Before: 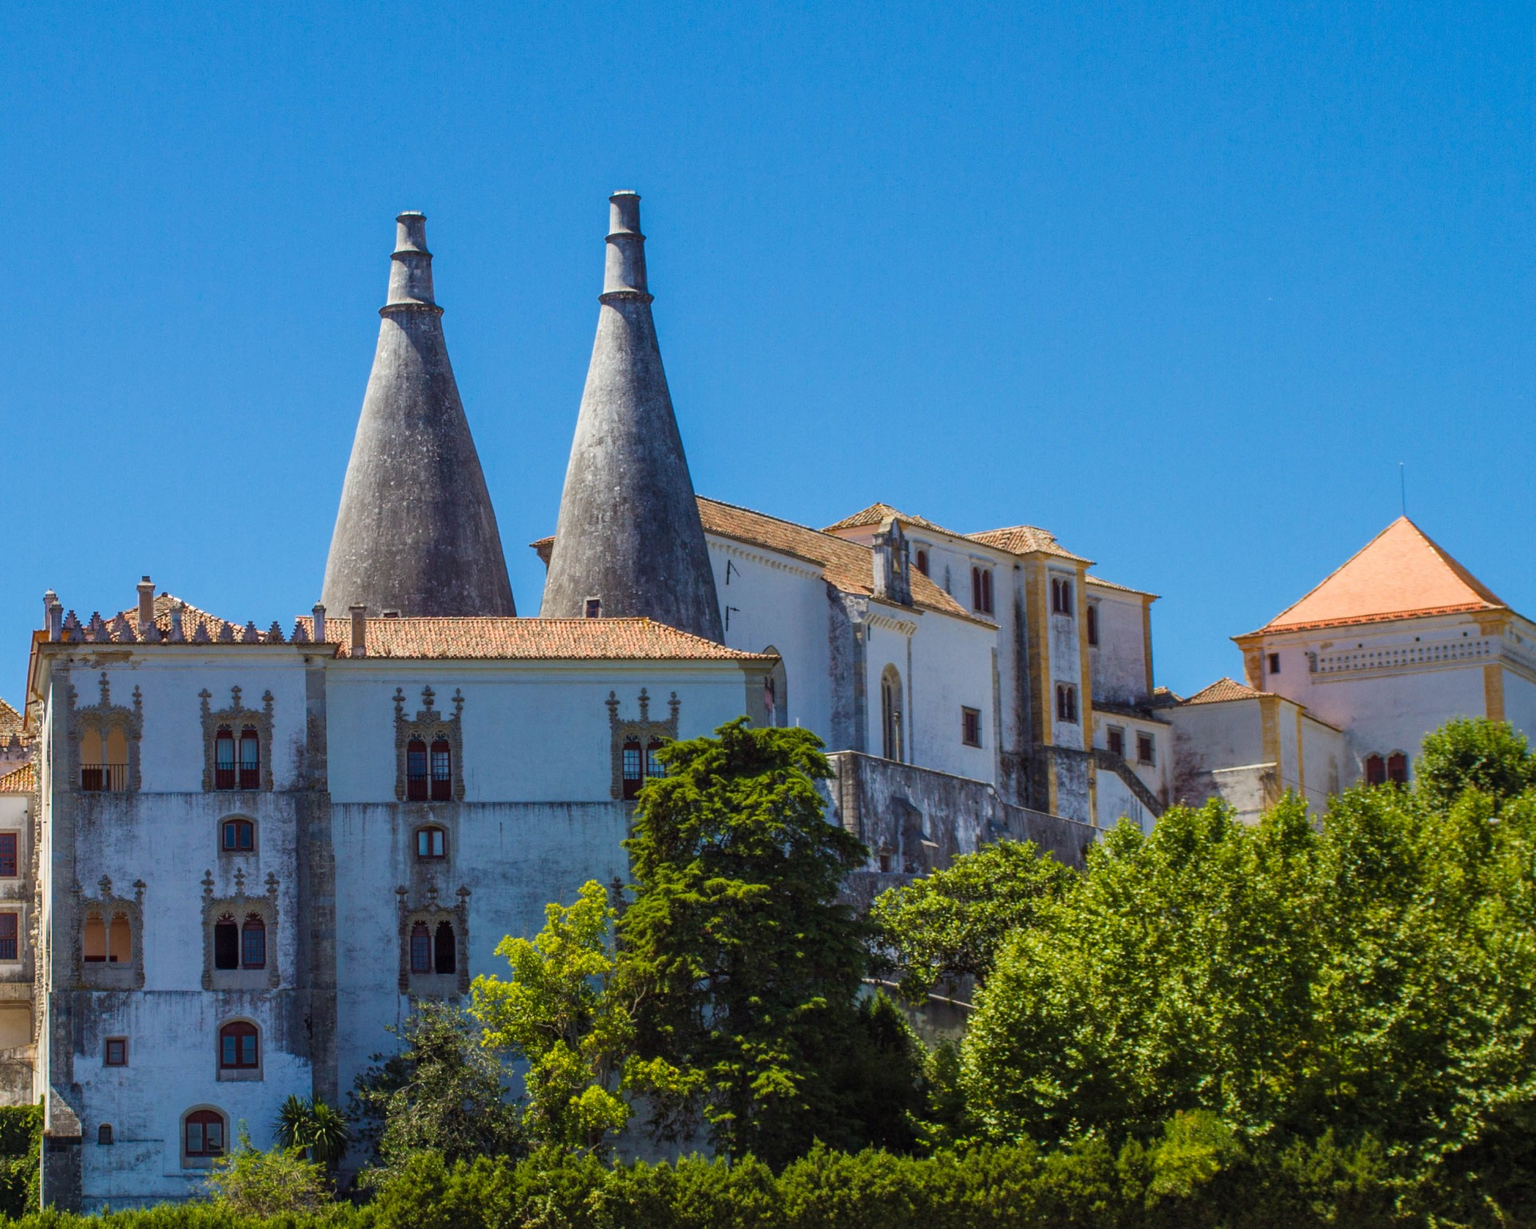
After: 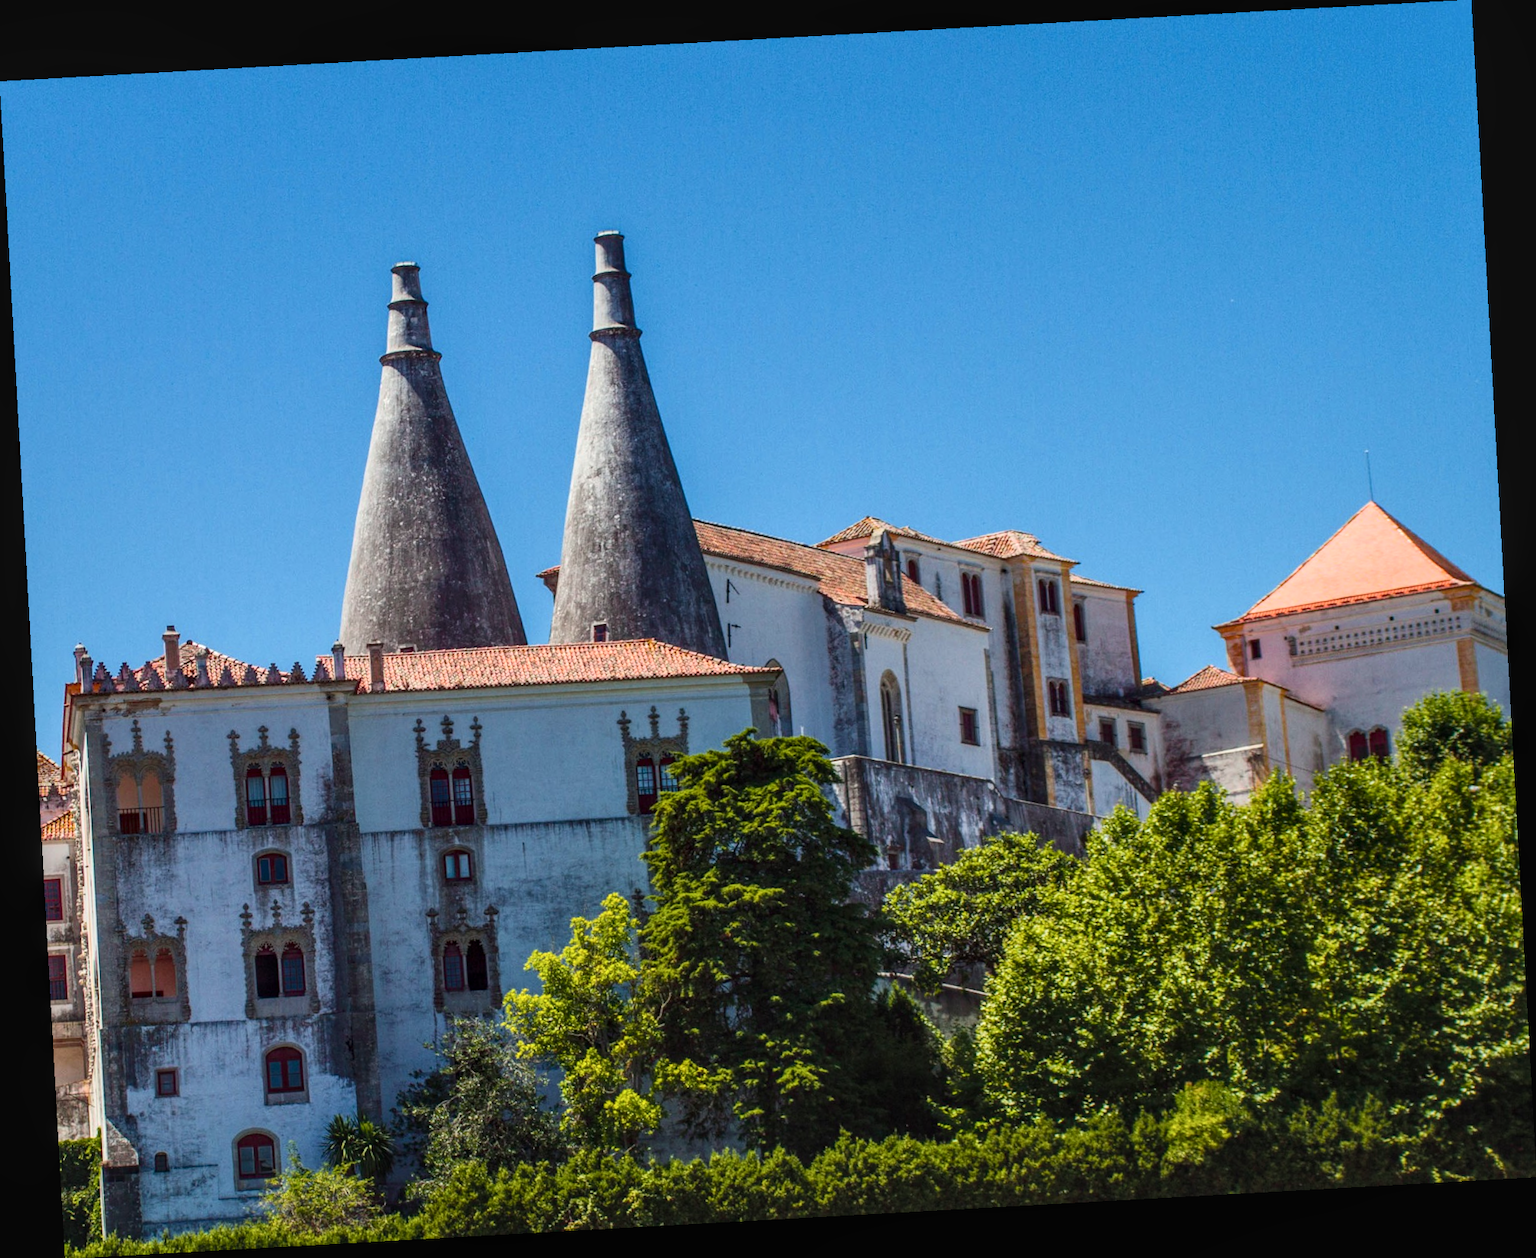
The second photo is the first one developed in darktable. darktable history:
rotate and perspective: rotation -3.18°, automatic cropping off
local contrast: on, module defaults
tone curve: curves: ch0 [(0, 0.023) (0.217, 0.19) (0.754, 0.801) (1, 0.977)]; ch1 [(0, 0) (0.392, 0.398) (0.5, 0.5) (0.521, 0.529) (0.56, 0.592) (1, 1)]; ch2 [(0, 0) (0.5, 0.5) (0.579, 0.561) (0.65, 0.657) (1, 1)], color space Lab, independent channels, preserve colors none
